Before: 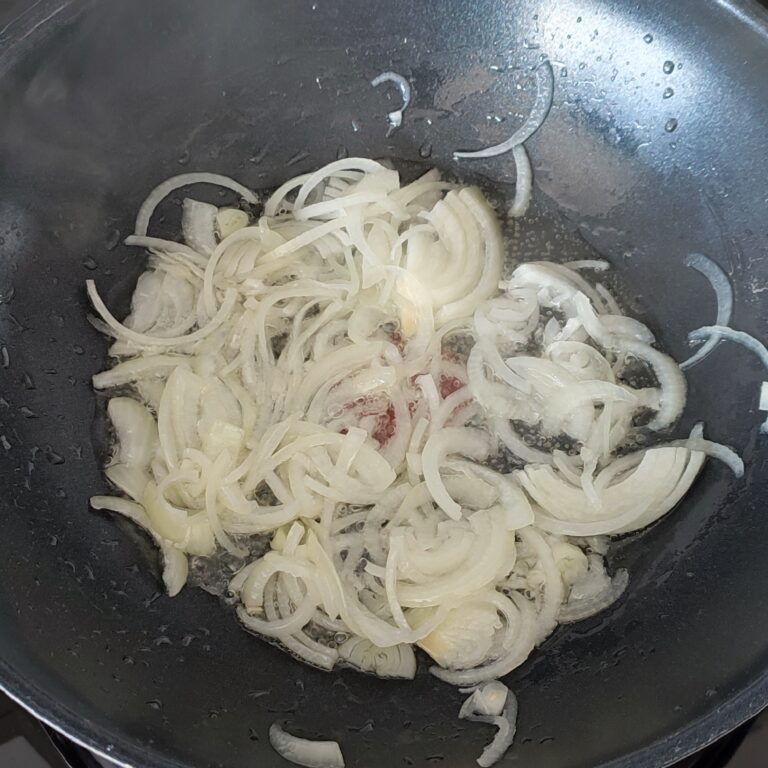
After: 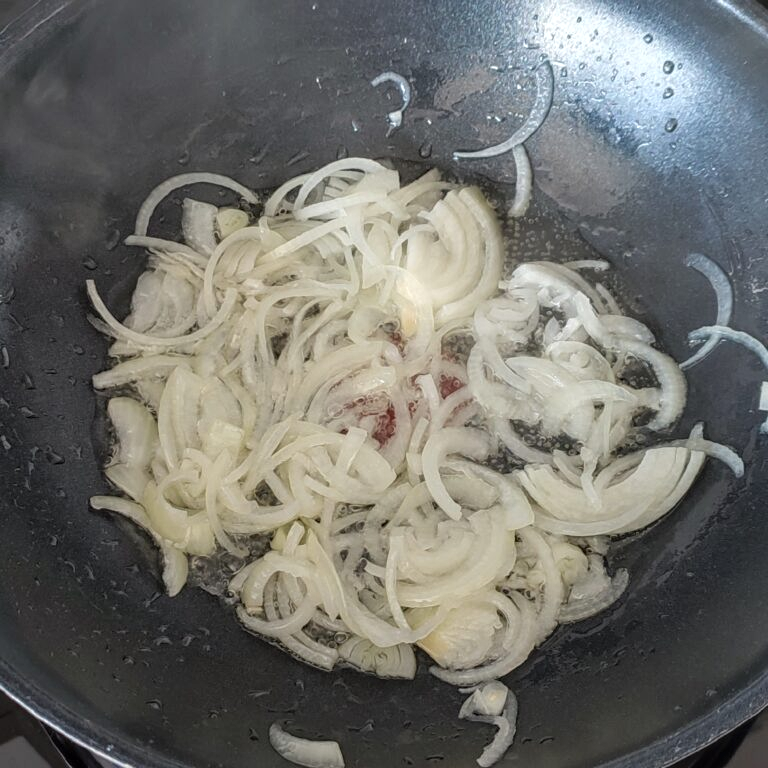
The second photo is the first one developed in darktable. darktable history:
sharpen: radius 5.325, amount 0.312, threshold 26.433
local contrast: highlights 0%, shadows 0%, detail 133%
